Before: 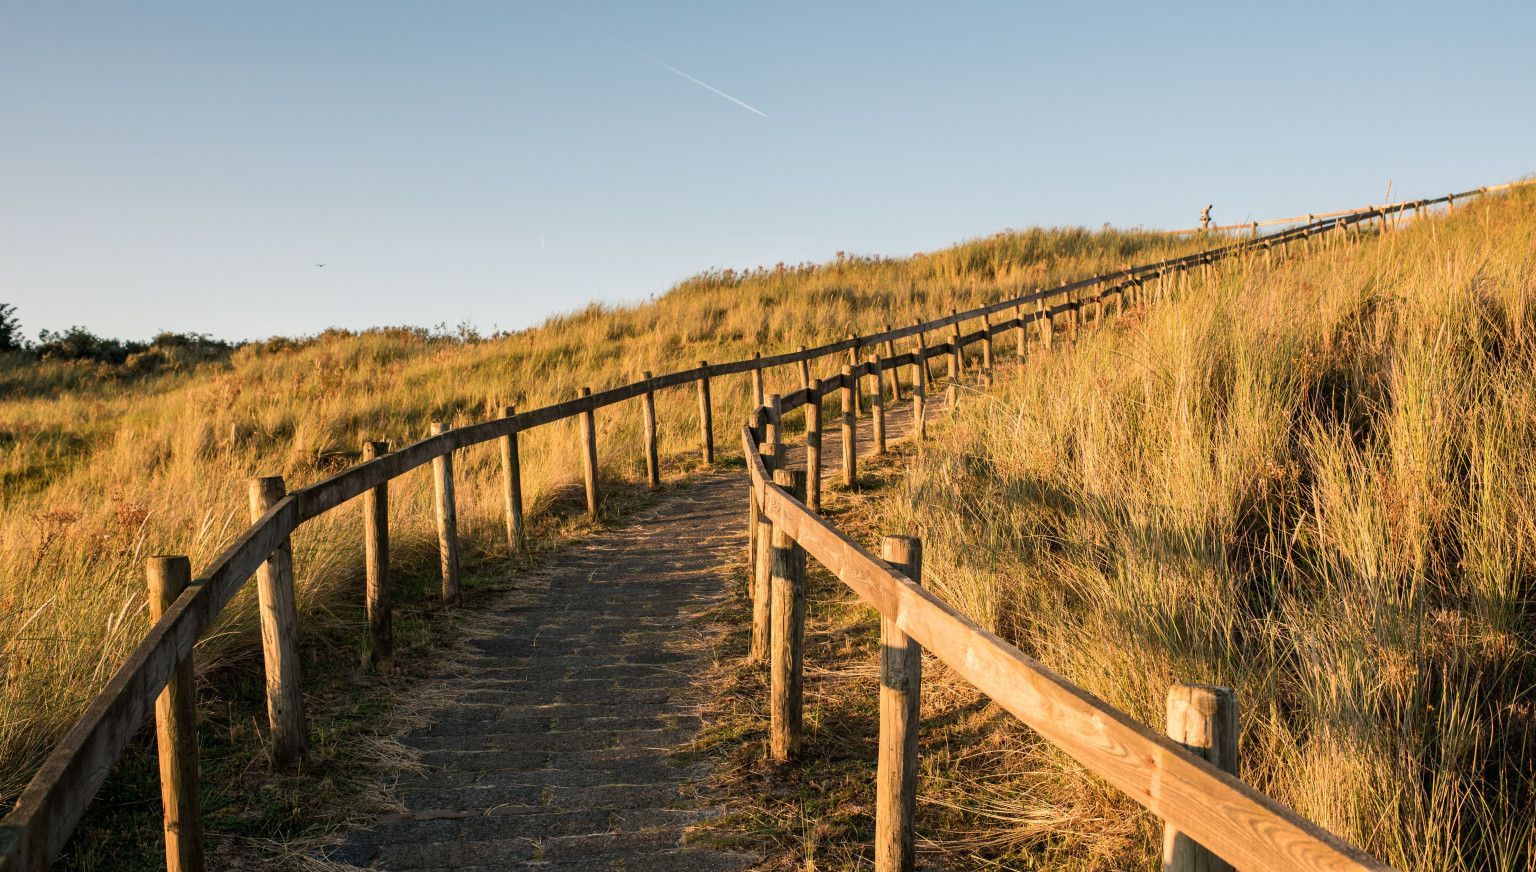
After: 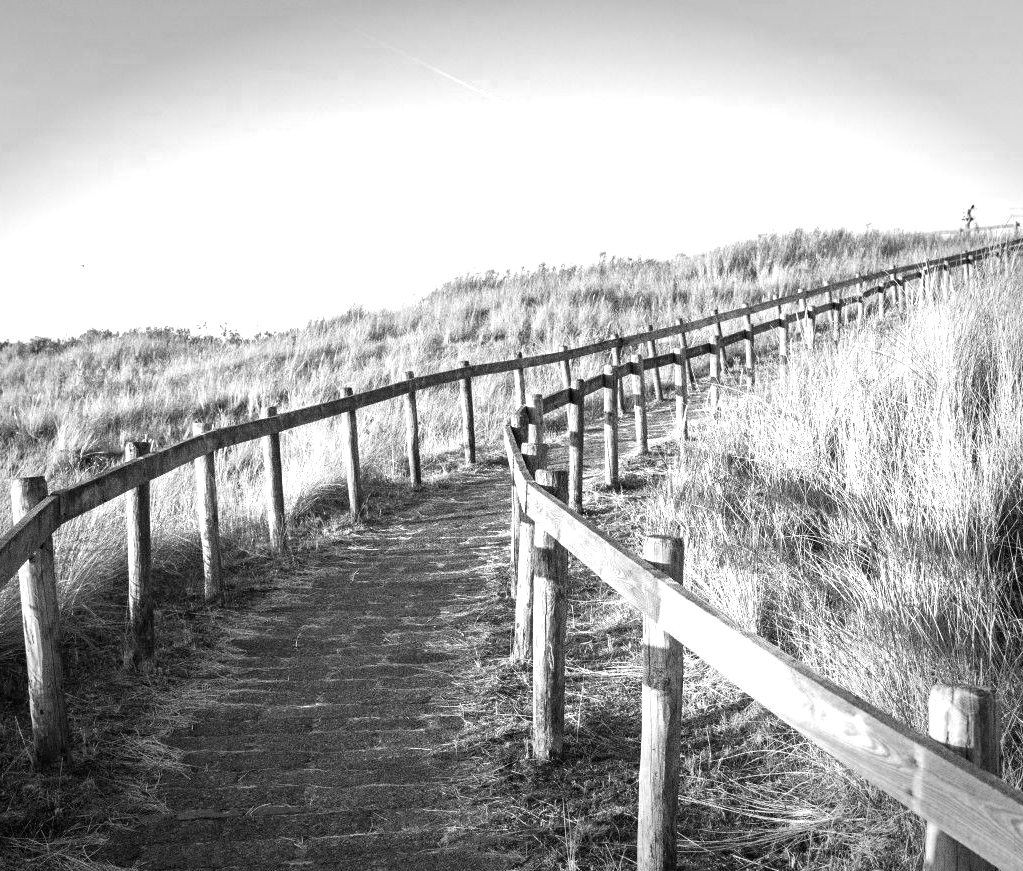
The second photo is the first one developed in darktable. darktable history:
exposure: black level correction 0, exposure 1.379 EV, compensate exposure bias true, compensate highlight preservation false
color correction: highlights a* -2.68, highlights b* 2.57
white balance: red 1.009, blue 1.027
monochrome: a 32, b 64, size 2.3, highlights 1
grain: coarseness 0.09 ISO, strength 40%
crop and rotate: left 15.546%, right 17.787%
color zones: curves: ch0 [(0.035, 0.242) (0.25, 0.5) (0.384, 0.214) (0.488, 0.255) (0.75, 0.5)]; ch1 [(0.063, 0.379) (0.25, 0.5) (0.354, 0.201) (0.489, 0.085) (0.729, 0.271)]; ch2 [(0.25, 0.5) (0.38, 0.517) (0.442, 0.51) (0.735, 0.456)]
vignetting: fall-off start 79.43%, saturation -0.649, width/height ratio 1.327, unbound false
